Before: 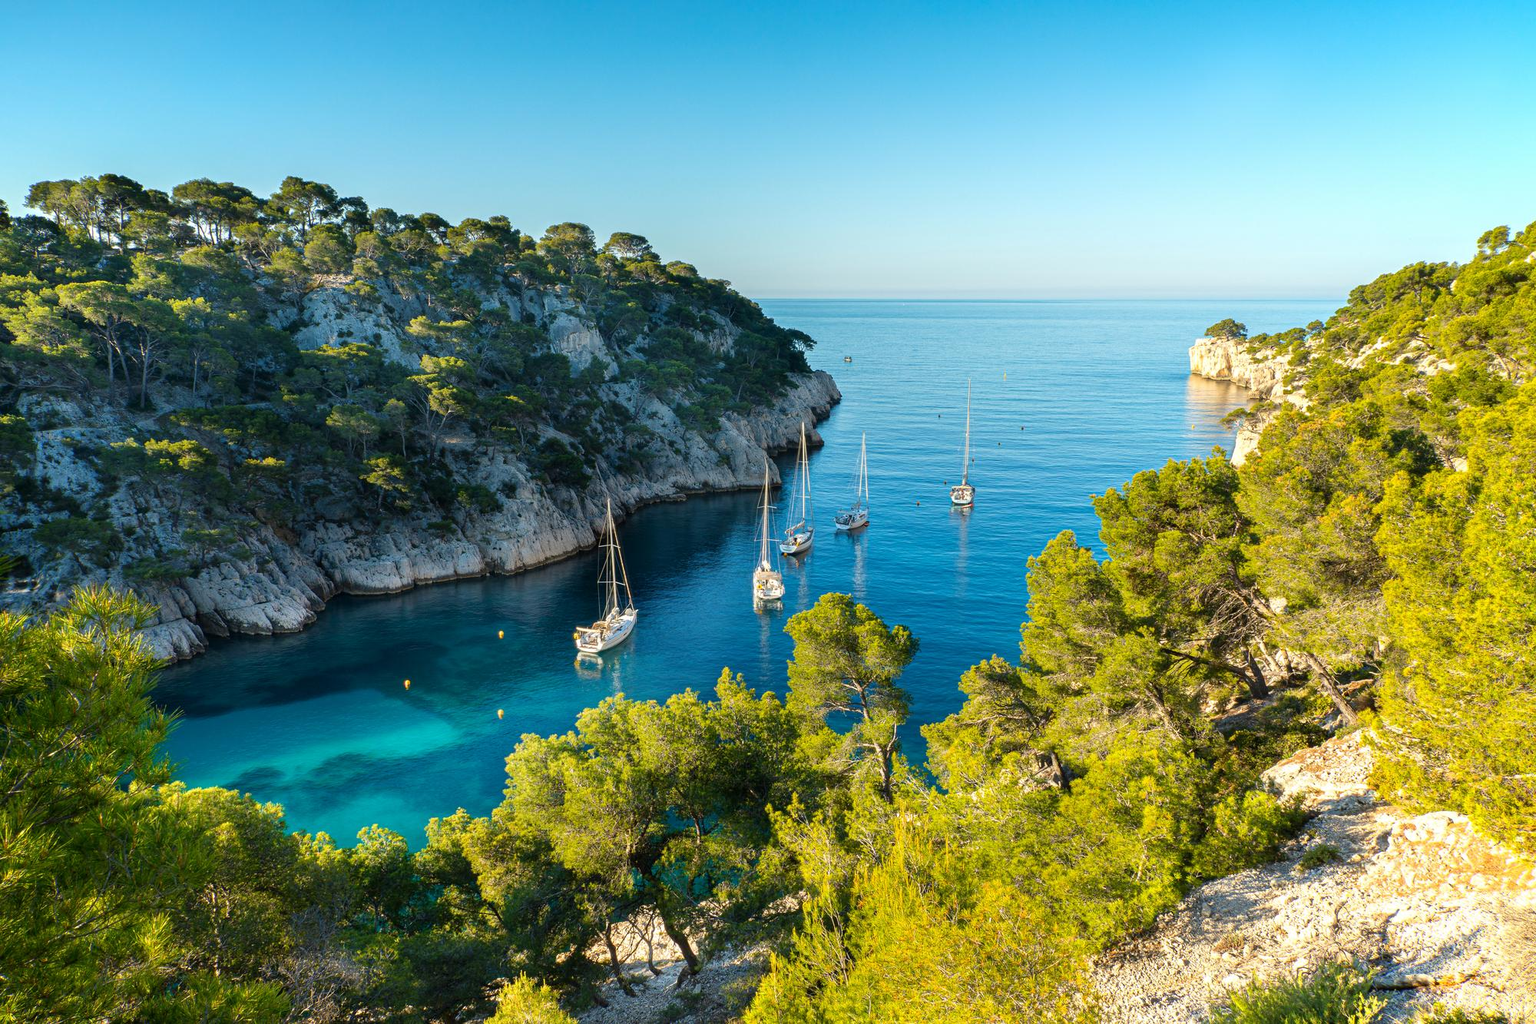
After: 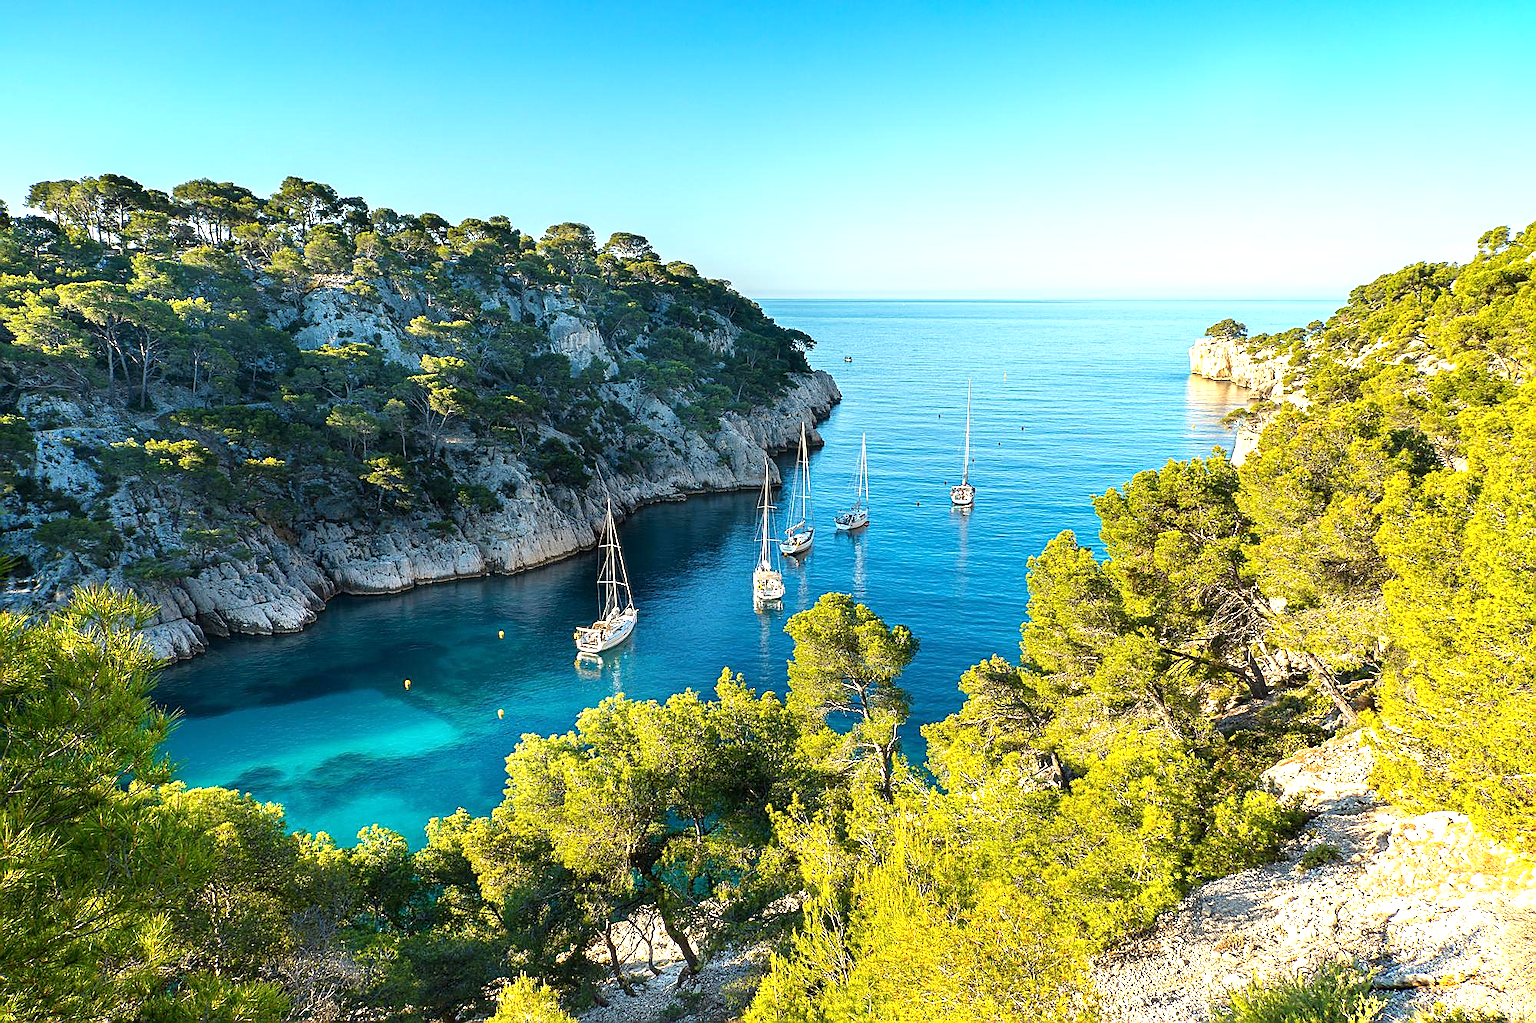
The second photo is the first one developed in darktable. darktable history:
sharpen: radius 1.362, amount 1.257, threshold 0.693
exposure: exposure 0.572 EV, compensate highlight preservation false
